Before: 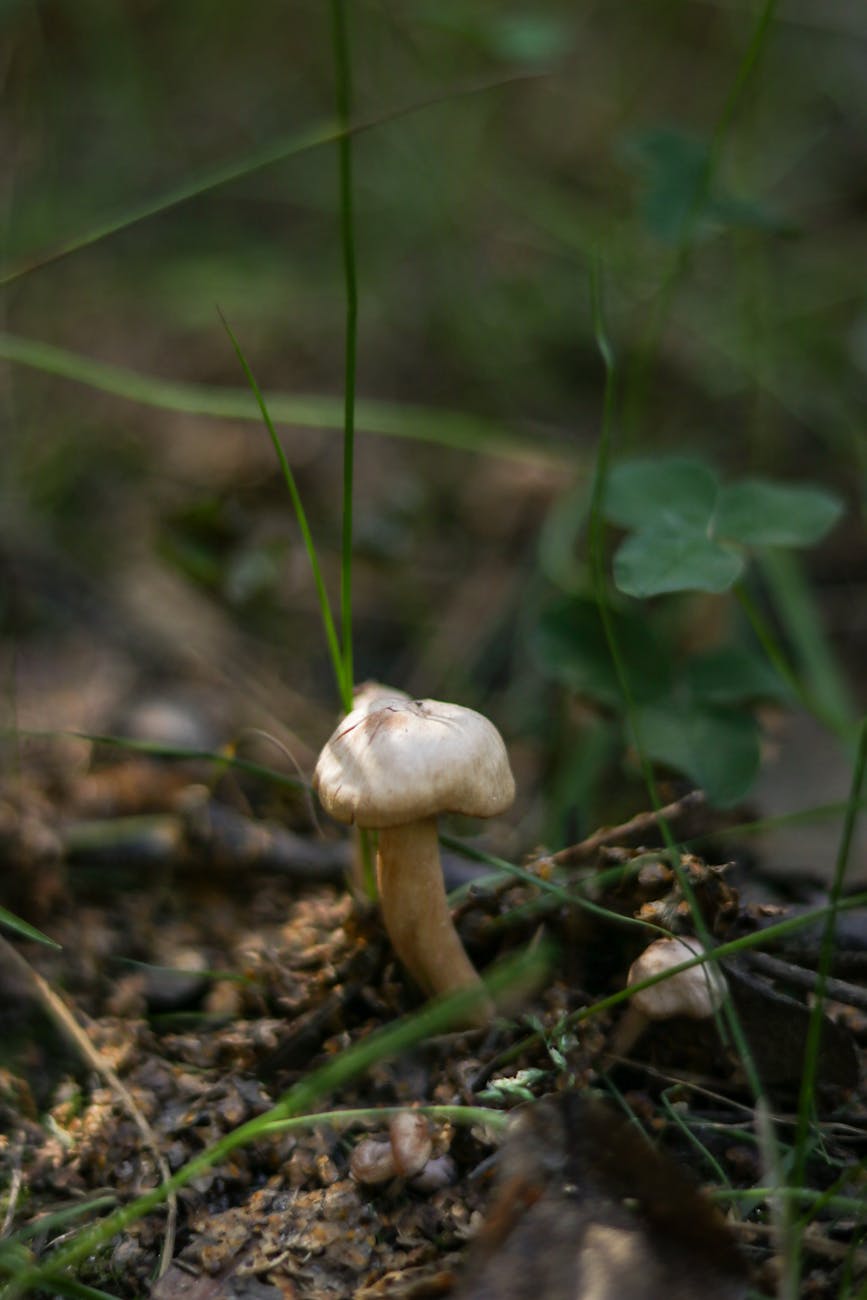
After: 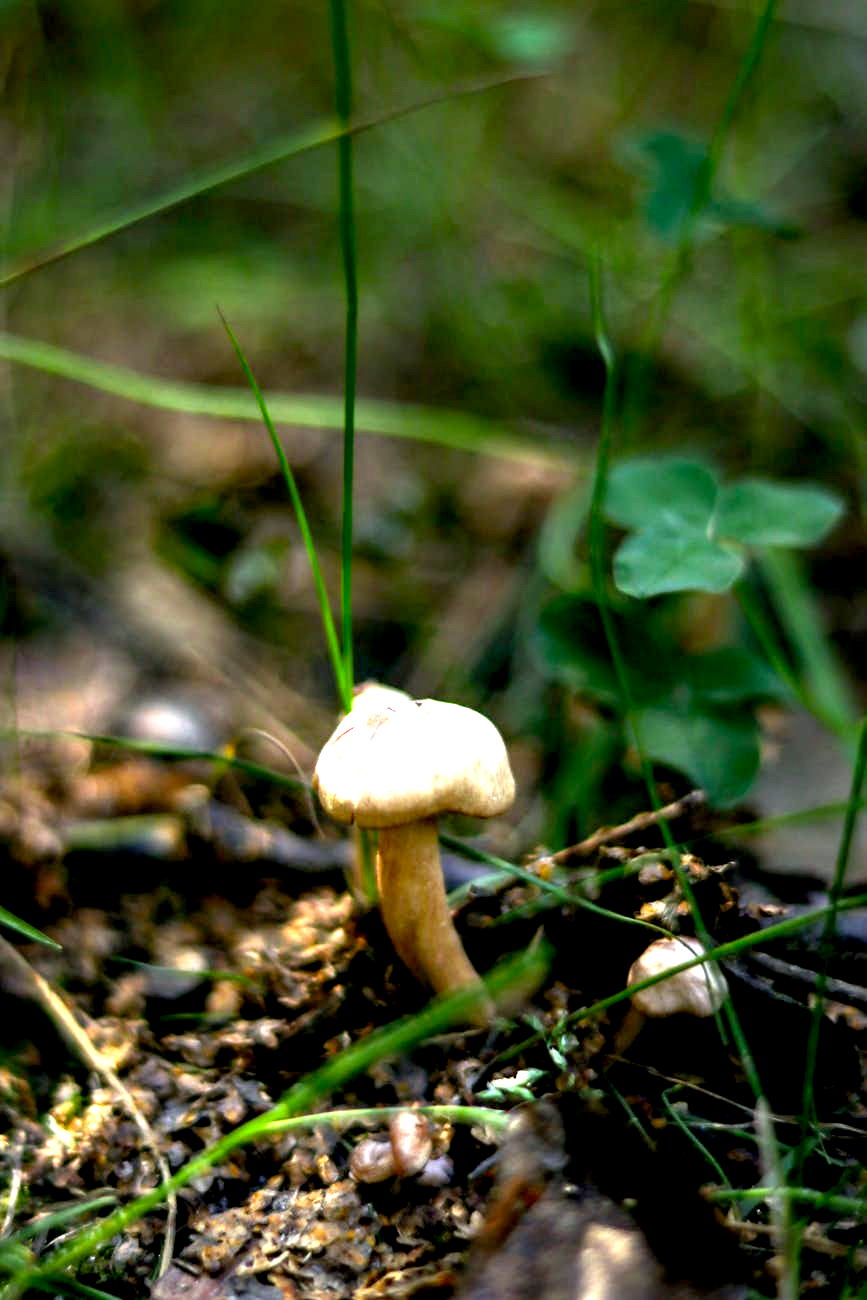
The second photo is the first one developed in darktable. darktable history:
exposure: black level correction 0.009, exposure 1.425 EV, compensate highlight preservation false
color balance: lift [0.991, 1, 1, 1], gamma [0.996, 1, 1, 1], input saturation 98.52%, contrast 20.34%, output saturation 103.72%
white balance: red 0.974, blue 1.044
